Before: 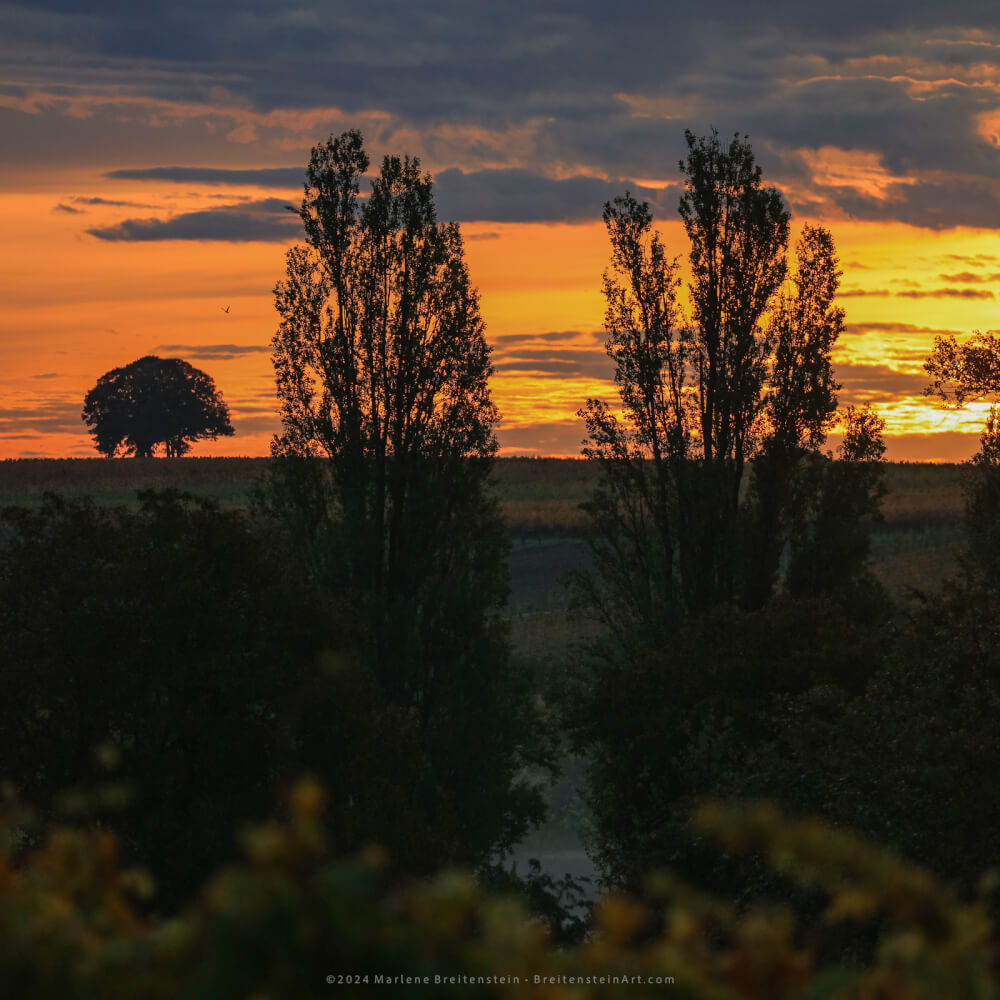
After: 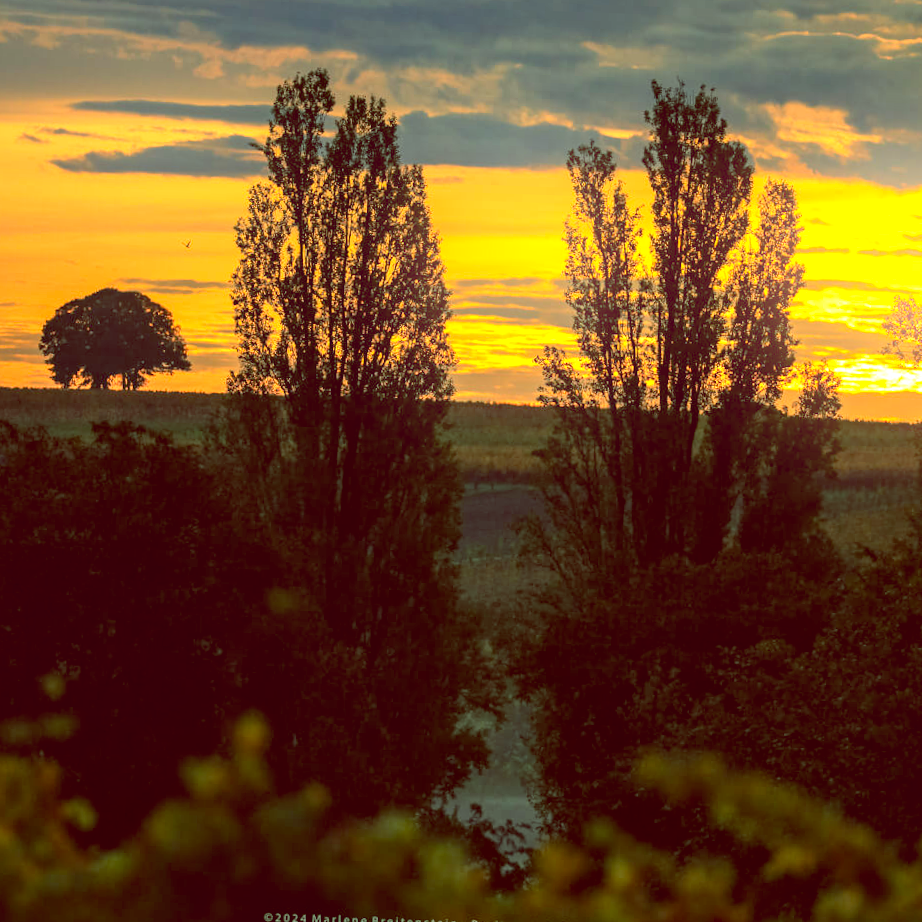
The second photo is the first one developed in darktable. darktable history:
color balance: lift [1, 1.015, 0.987, 0.985], gamma [1, 0.959, 1.042, 0.958], gain [0.927, 0.938, 1.072, 0.928], contrast 1.5%
exposure: black level correction 0, exposure 1.2 EV, compensate highlight preservation false
crop and rotate: angle -1.96°, left 3.097%, top 4.154%, right 1.586%, bottom 0.529%
color correction: highlights a* 0.207, highlights b* 2.7, shadows a* -0.874, shadows b* -4.78
local contrast: mode bilateral grid, contrast 20, coarseness 50, detail 120%, midtone range 0.2
bloom: size 15%, threshold 97%, strength 7%
